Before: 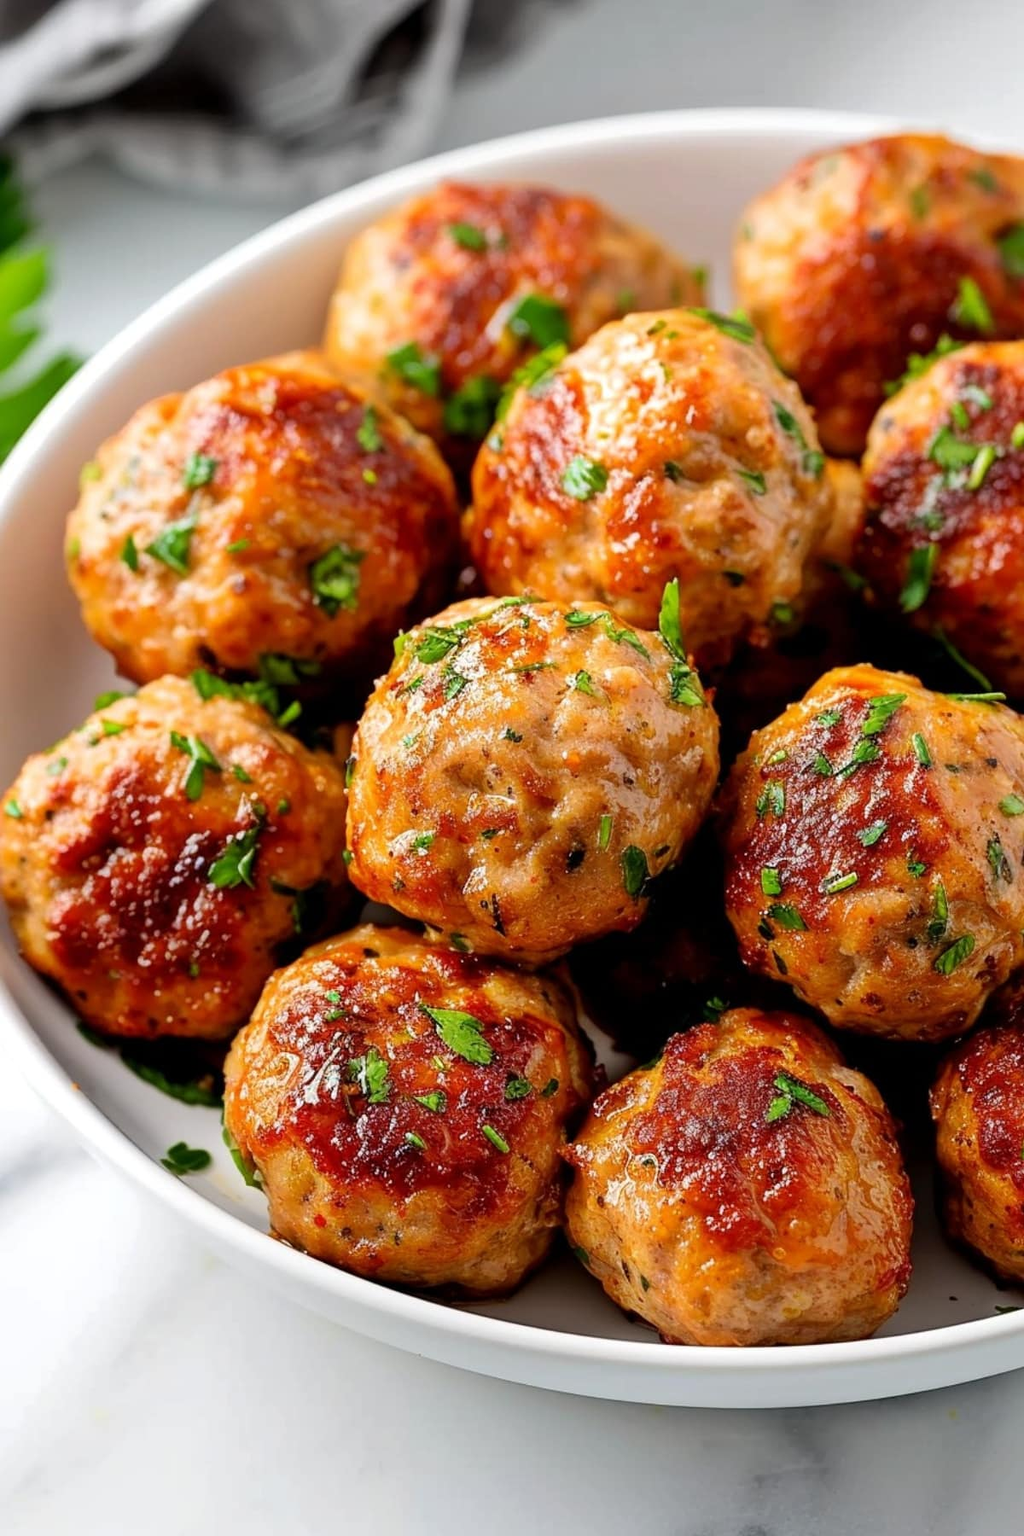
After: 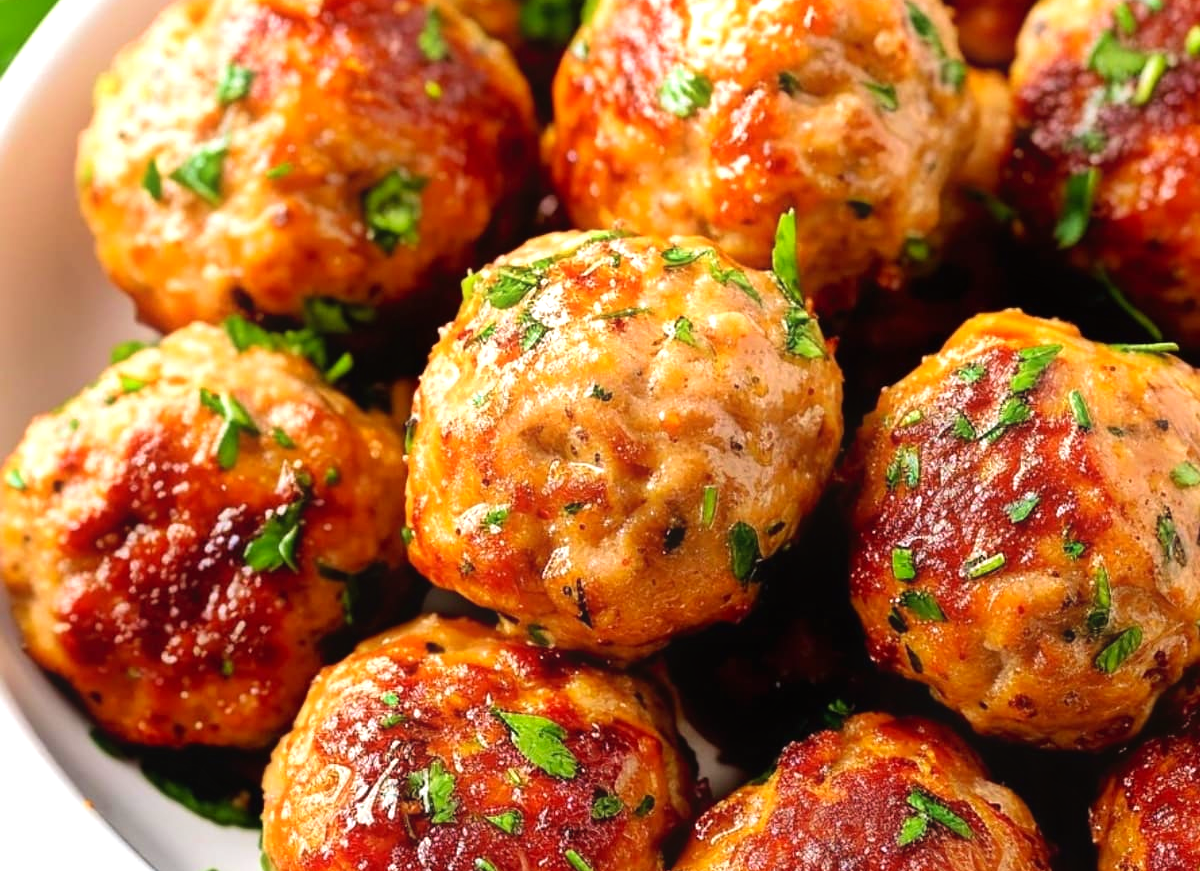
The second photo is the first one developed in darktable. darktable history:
velvia: on, module defaults
contrast equalizer: octaves 7, y [[0.6 ×6], [0.55 ×6], [0 ×6], [0 ×6], [0 ×6]], mix -0.3
levels: levels [0, 0.43, 0.859]
crop and rotate: top 26.056%, bottom 25.543%
